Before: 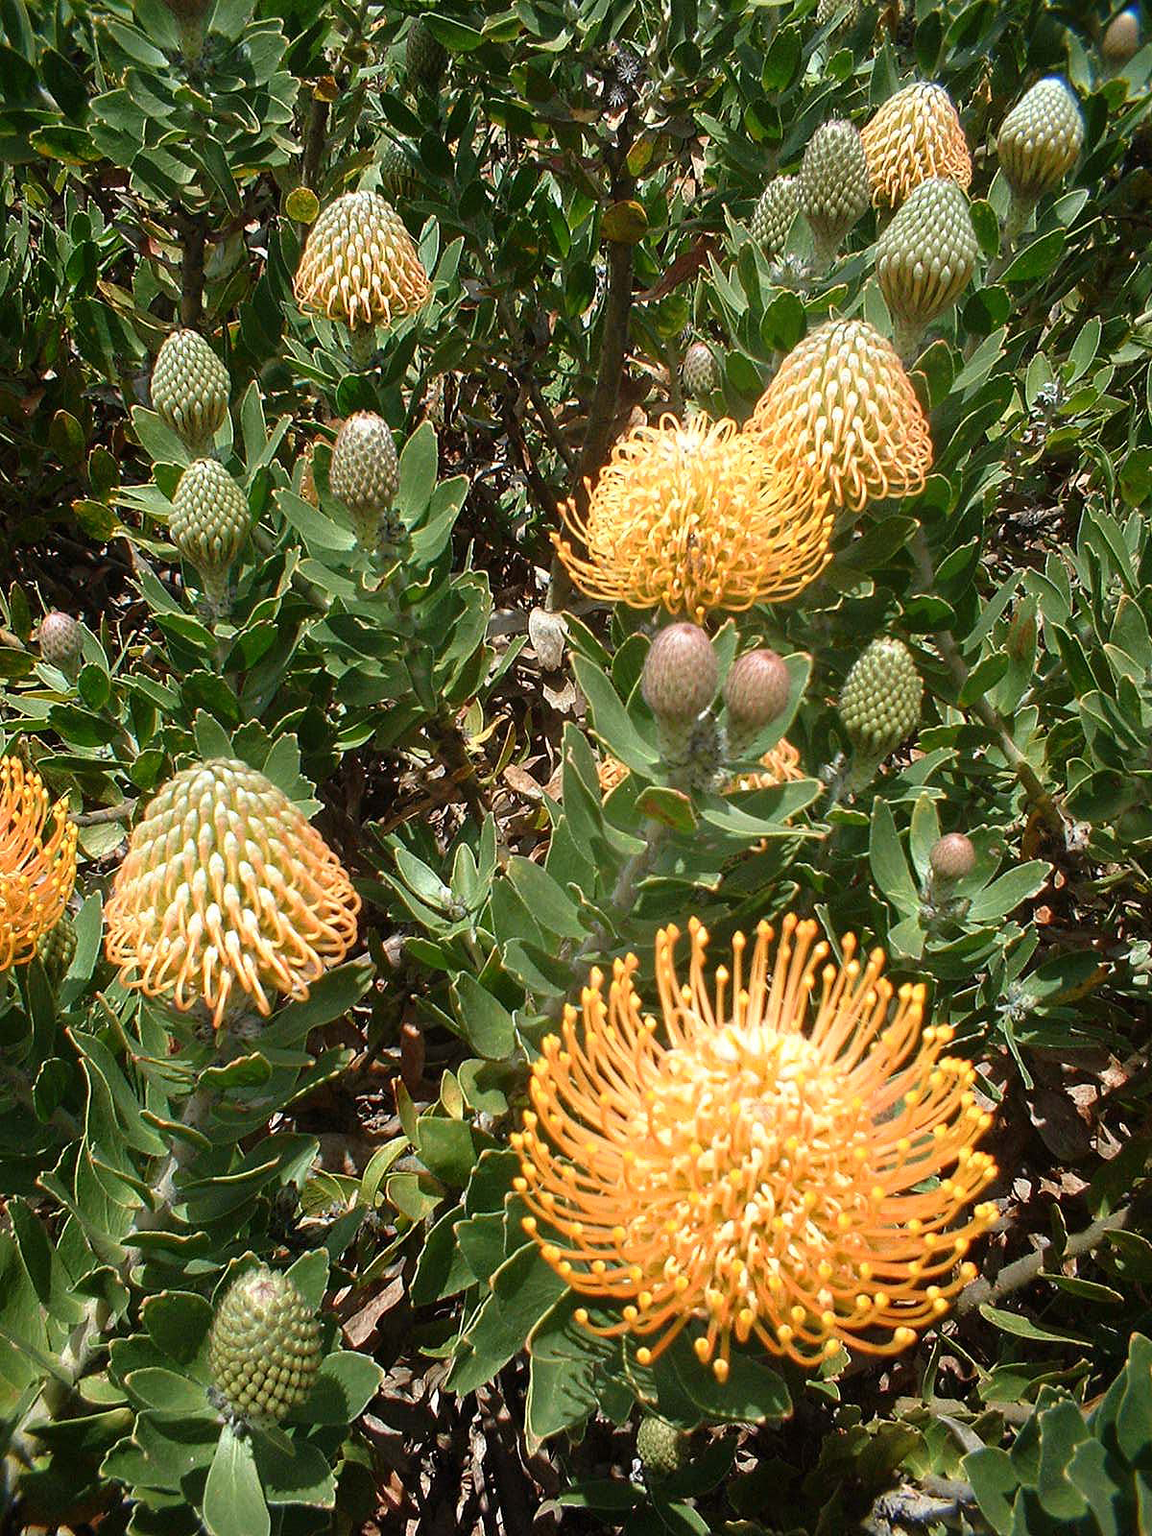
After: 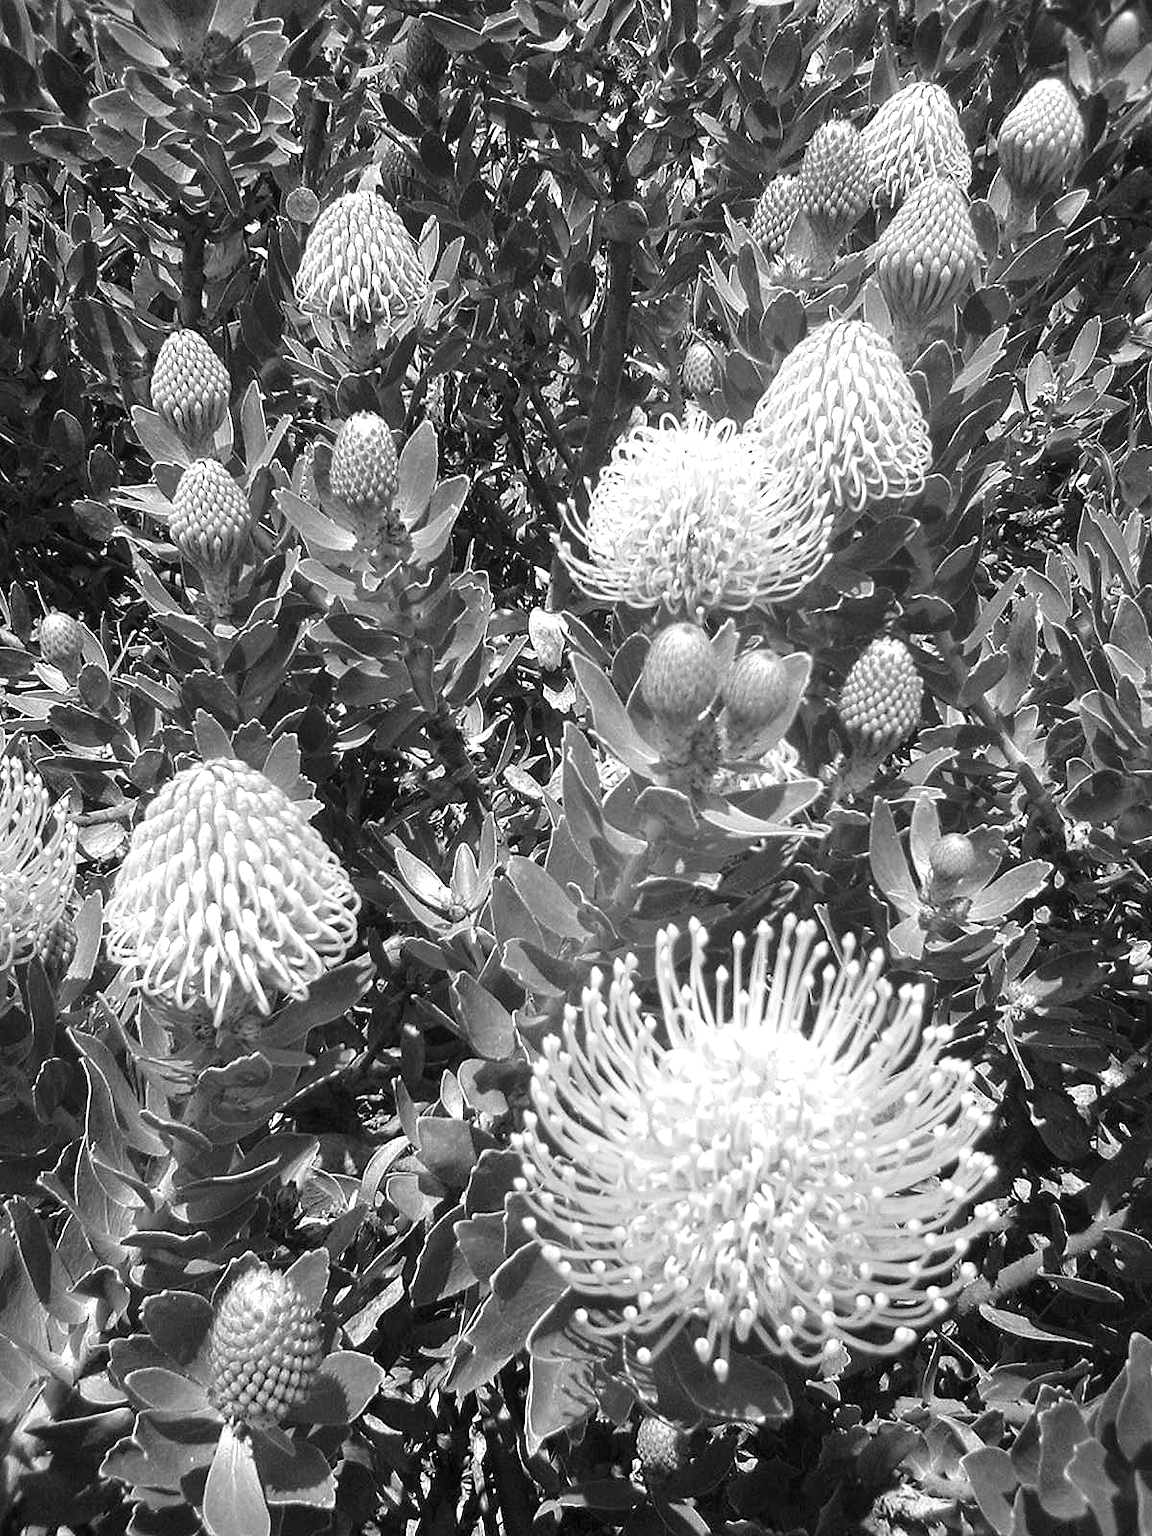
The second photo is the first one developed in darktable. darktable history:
color correction: saturation 1.34
monochrome: a -92.57, b 58.91
exposure: black level correction 0, exposure 0.7 EV, compensate highlight preservation false
